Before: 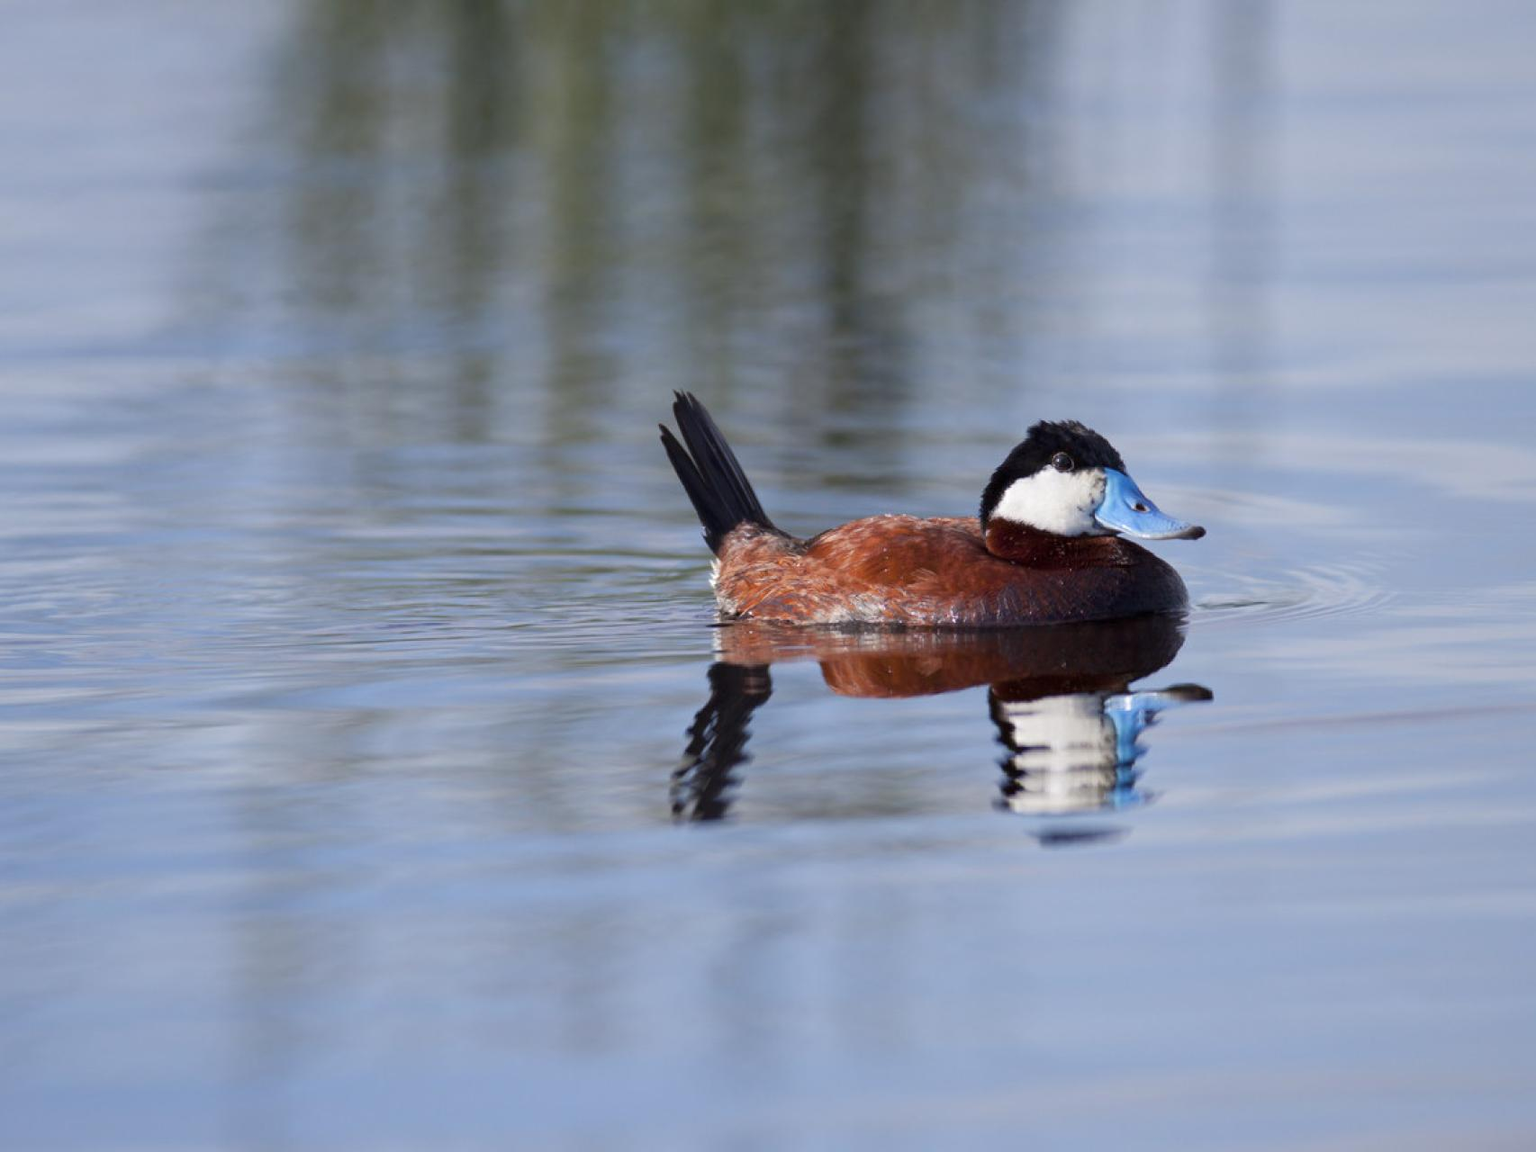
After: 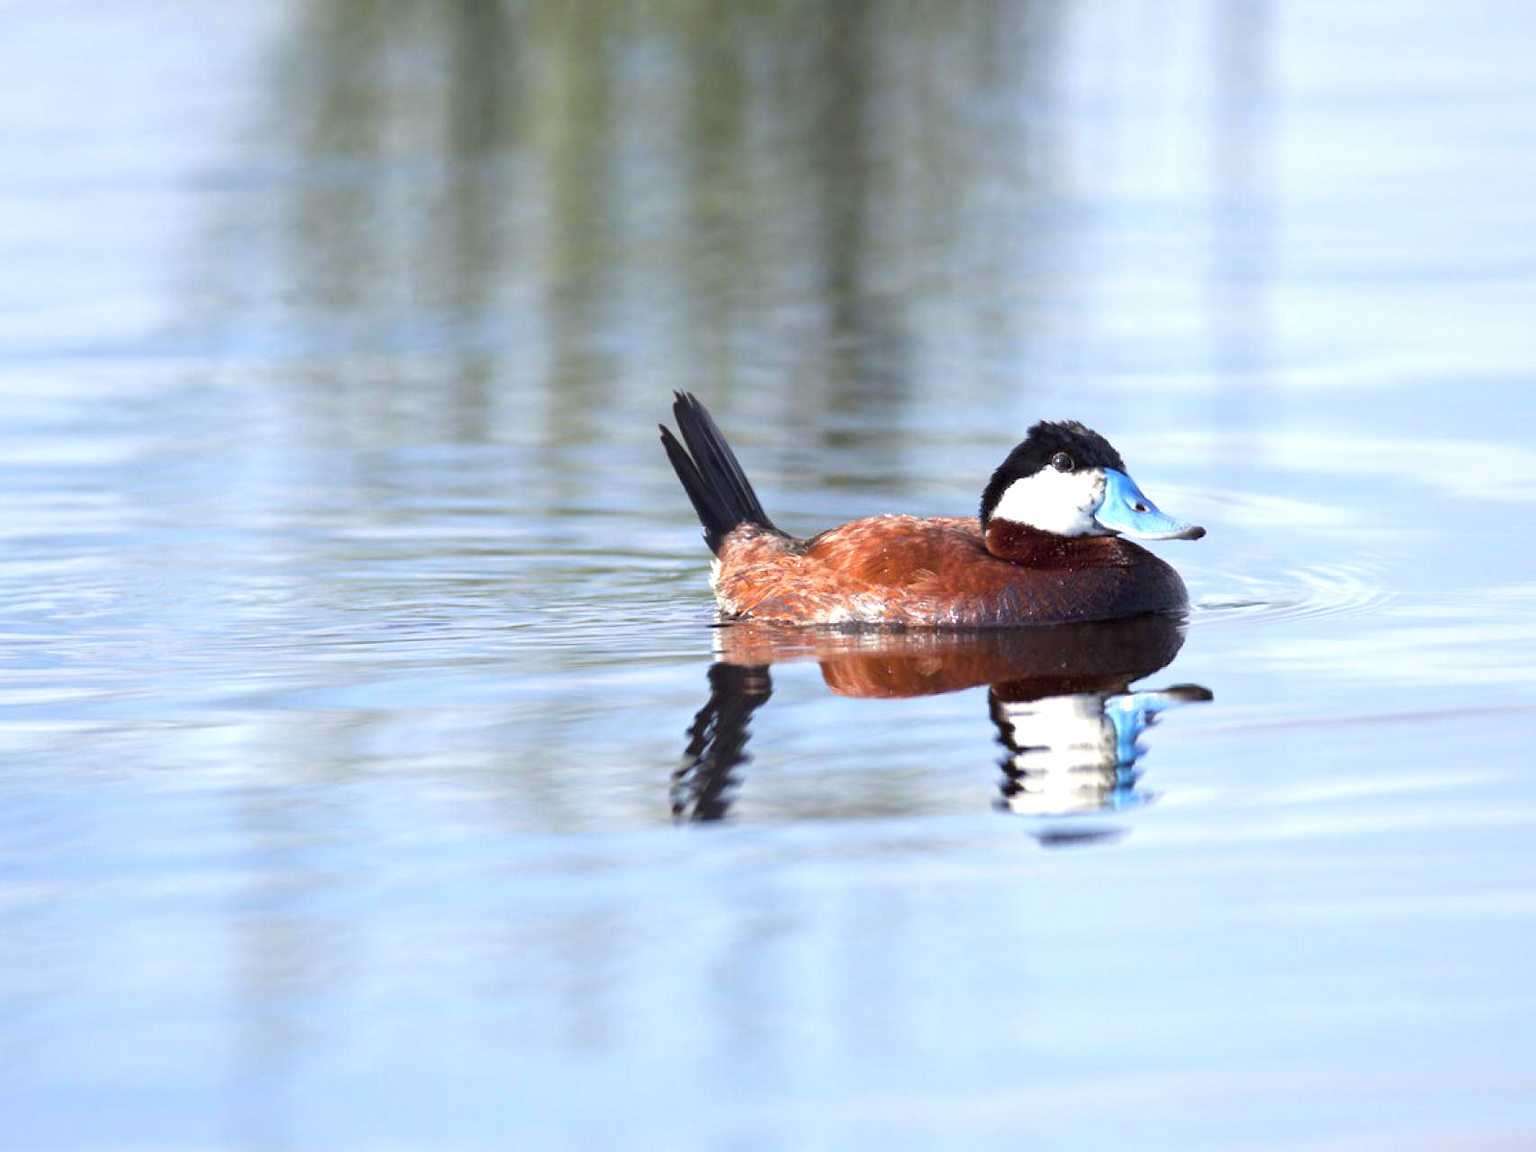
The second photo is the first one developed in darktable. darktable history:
exposure: black level correction 0, exposure 1.001 EV, compensate exposure bias true, compensate highlight preservation false
color correction: highlights a* -2.59, highlights b* 2.51
